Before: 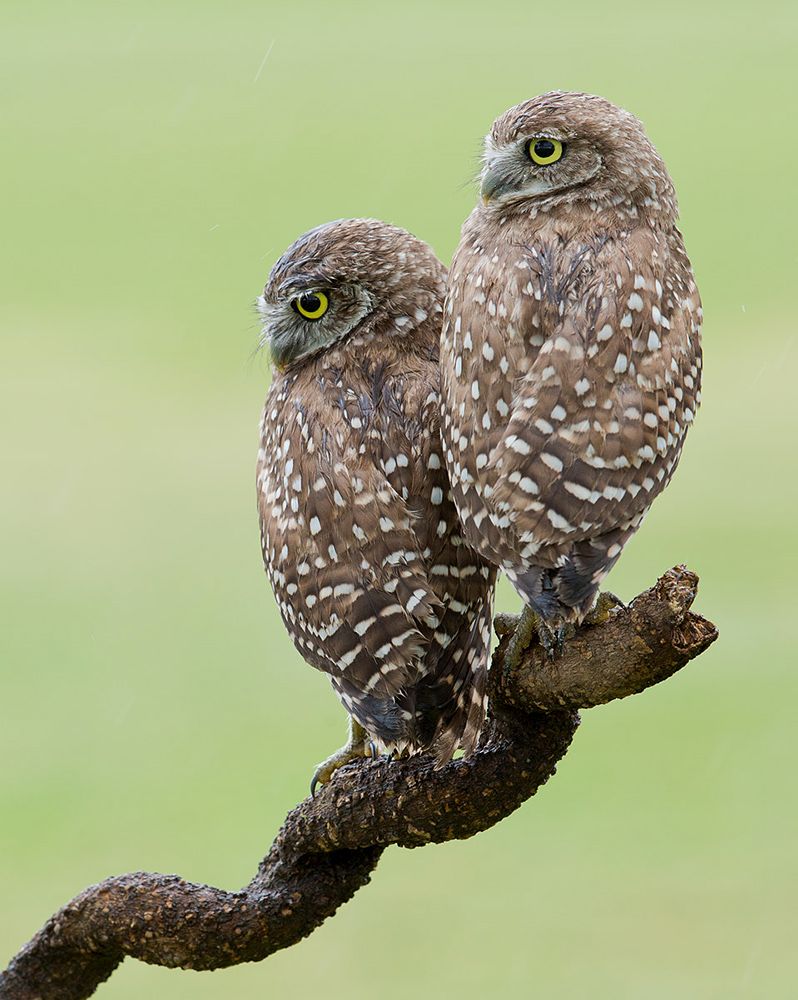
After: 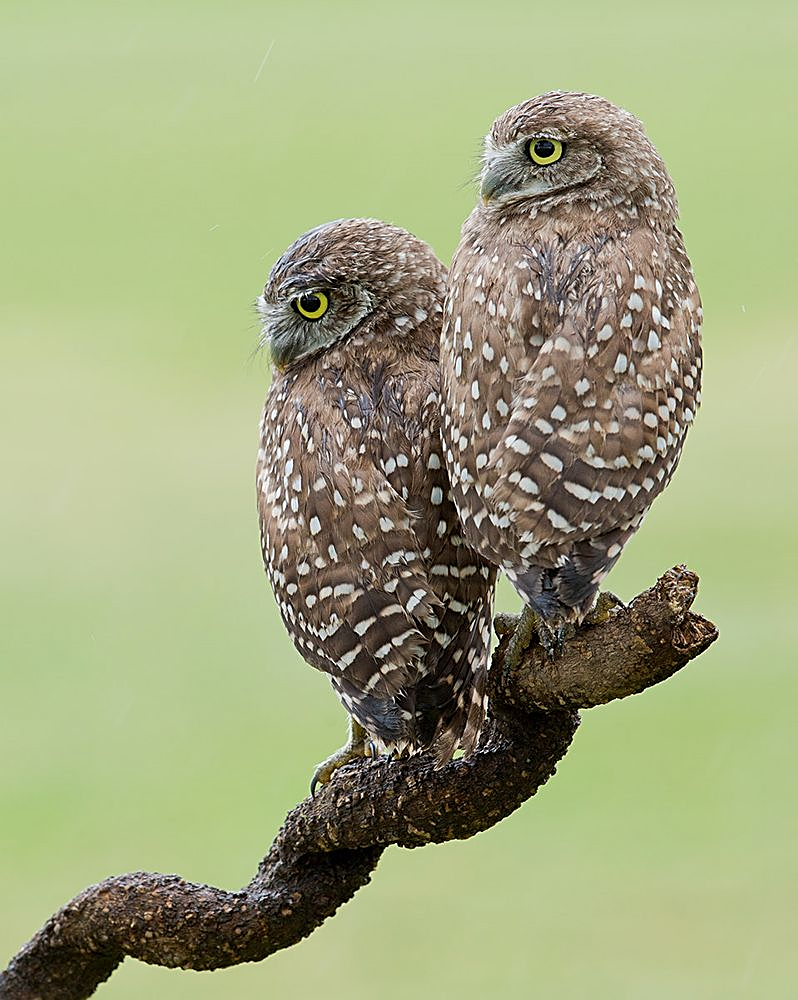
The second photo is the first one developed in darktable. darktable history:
sharpen: radius 1.967
